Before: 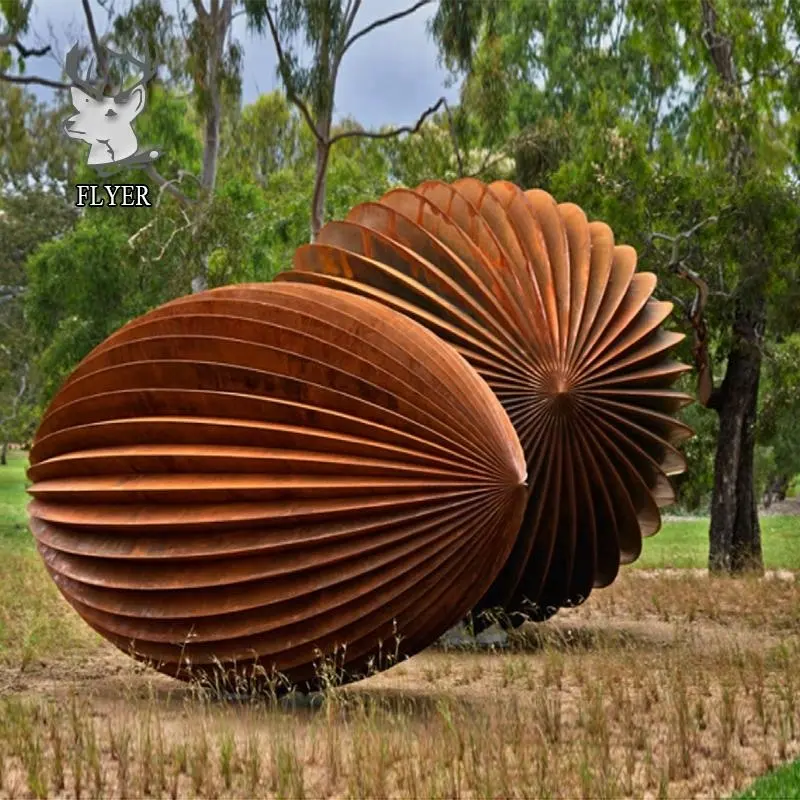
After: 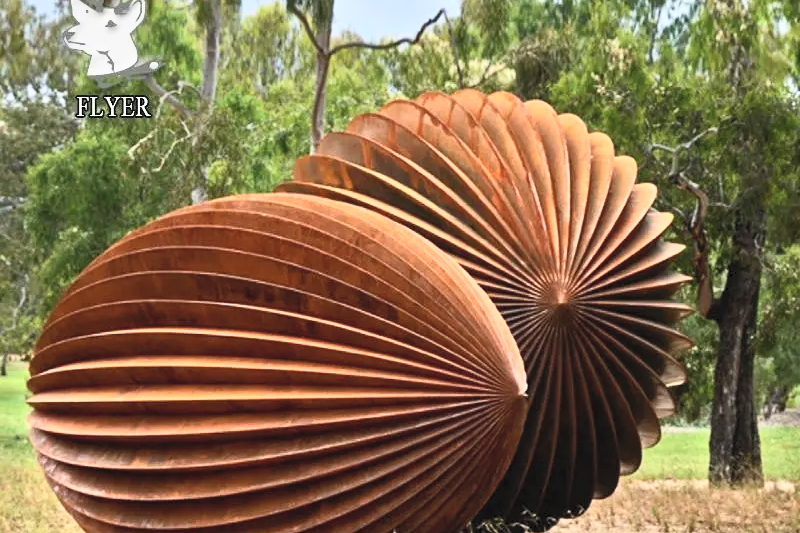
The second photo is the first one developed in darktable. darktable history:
contrast brightness saturation: contrast 0.39, brightness 0.53
crop: top 11.166%, bottom 22.168%
